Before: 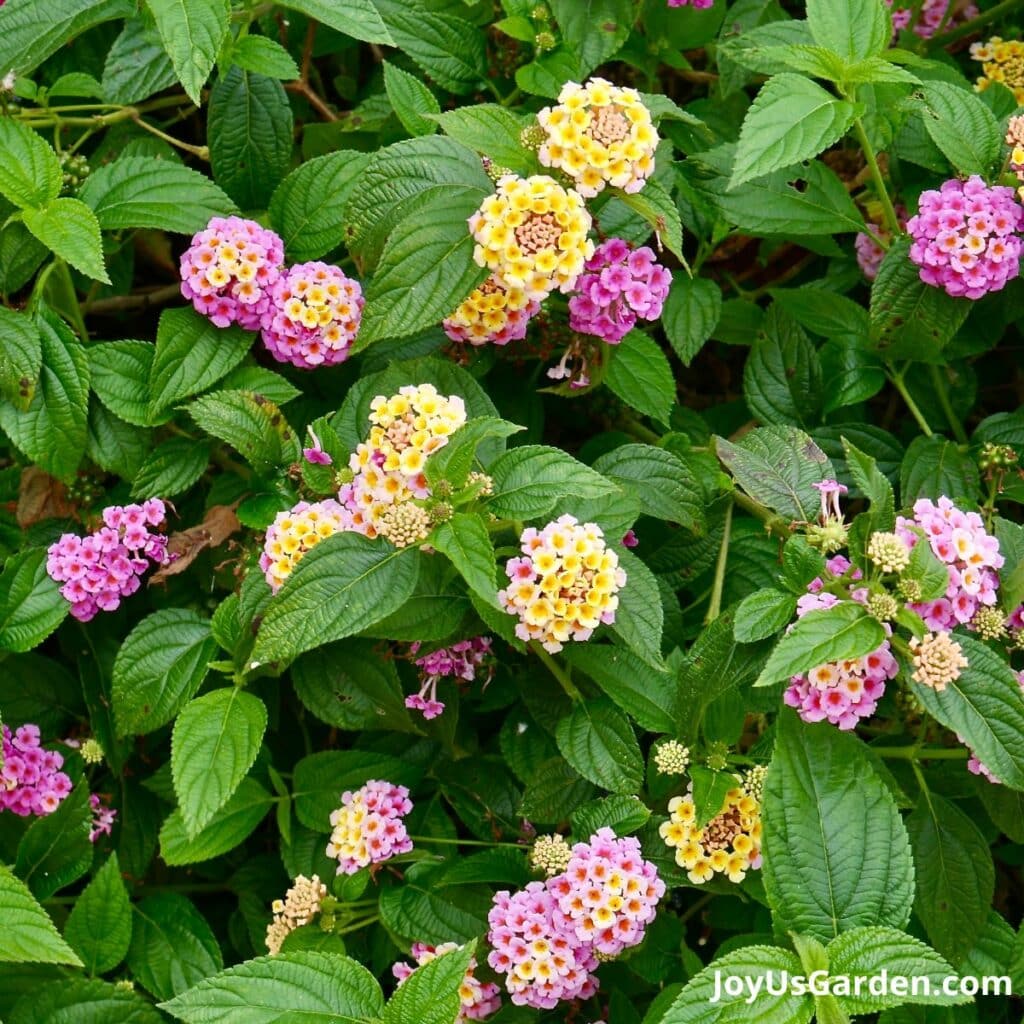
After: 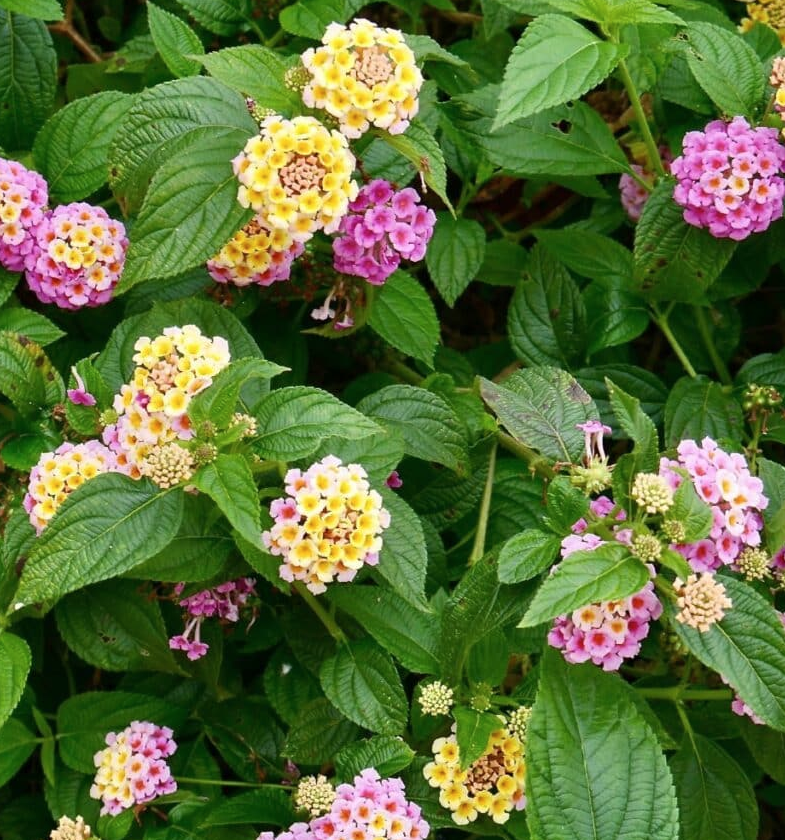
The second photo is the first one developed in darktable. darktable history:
contrast brightness saturation: saturation -0.05
crop: left 23.095%, top 5.827%, bottom 11.854%
